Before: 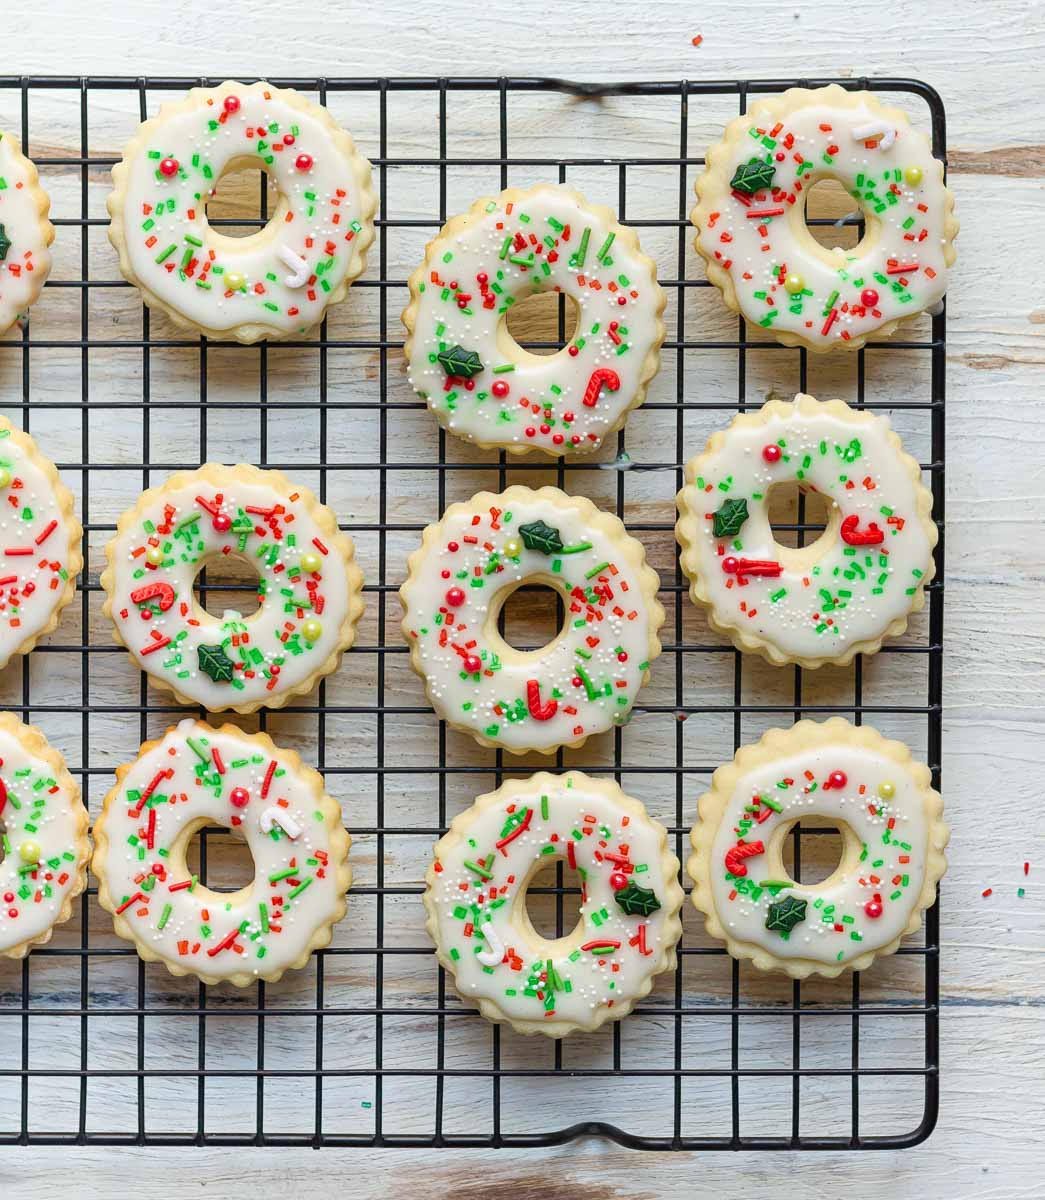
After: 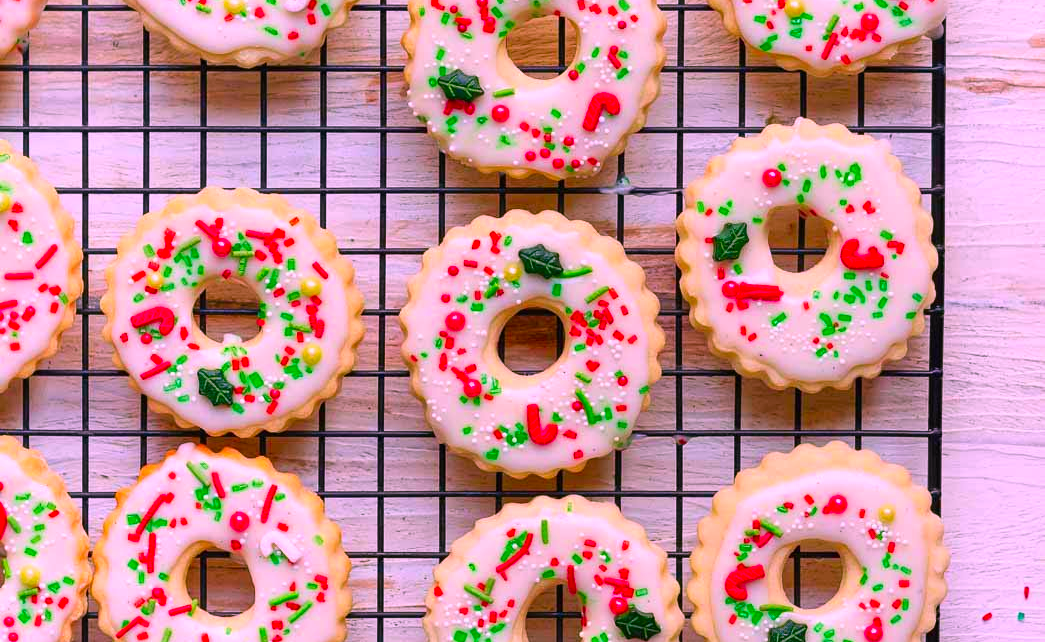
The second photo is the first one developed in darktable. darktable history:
crop and rotate: top 23.043%, bottom 23.437%
color correction: highlights a* 19.5, highlights b* -11.53, saturation 1.69
